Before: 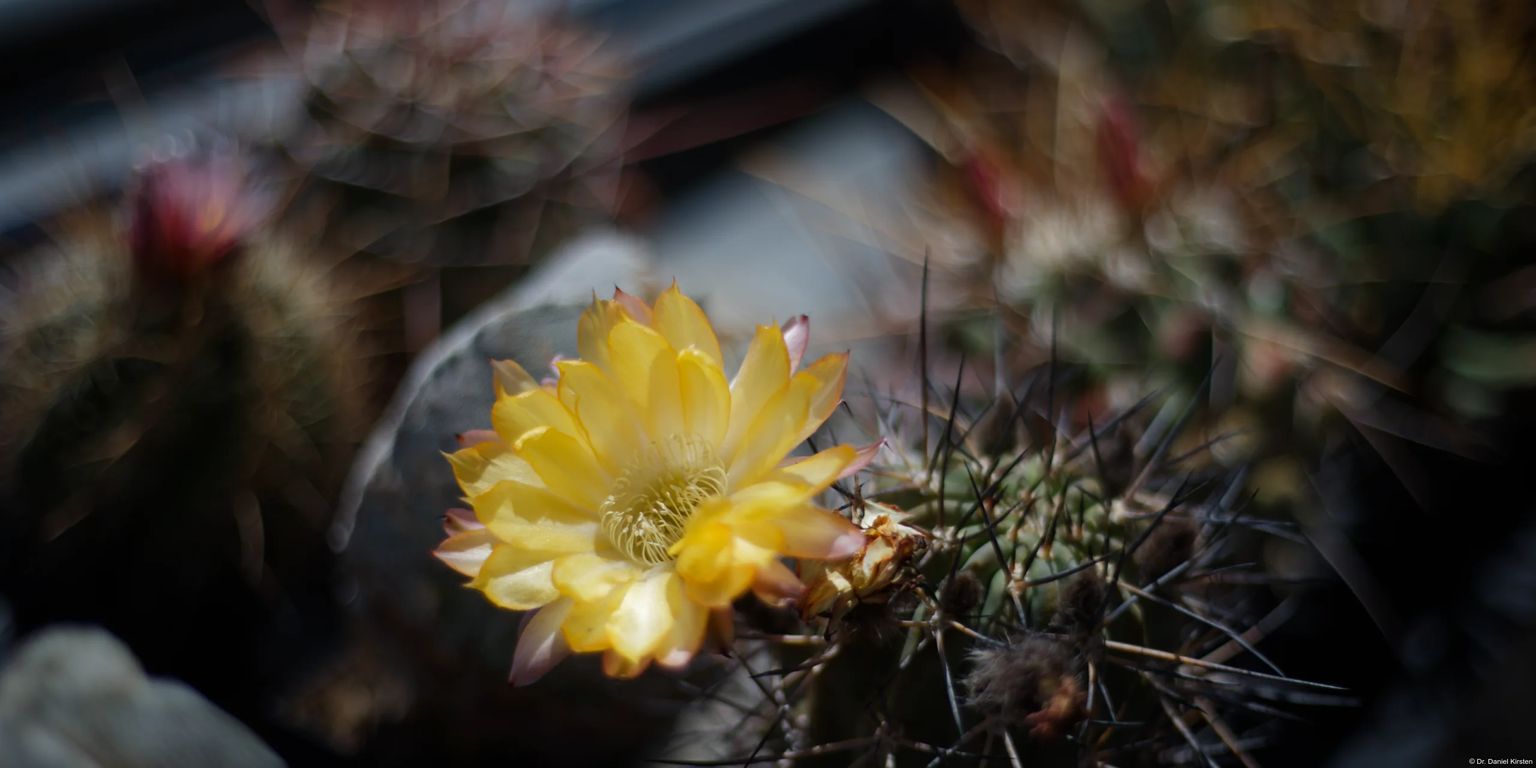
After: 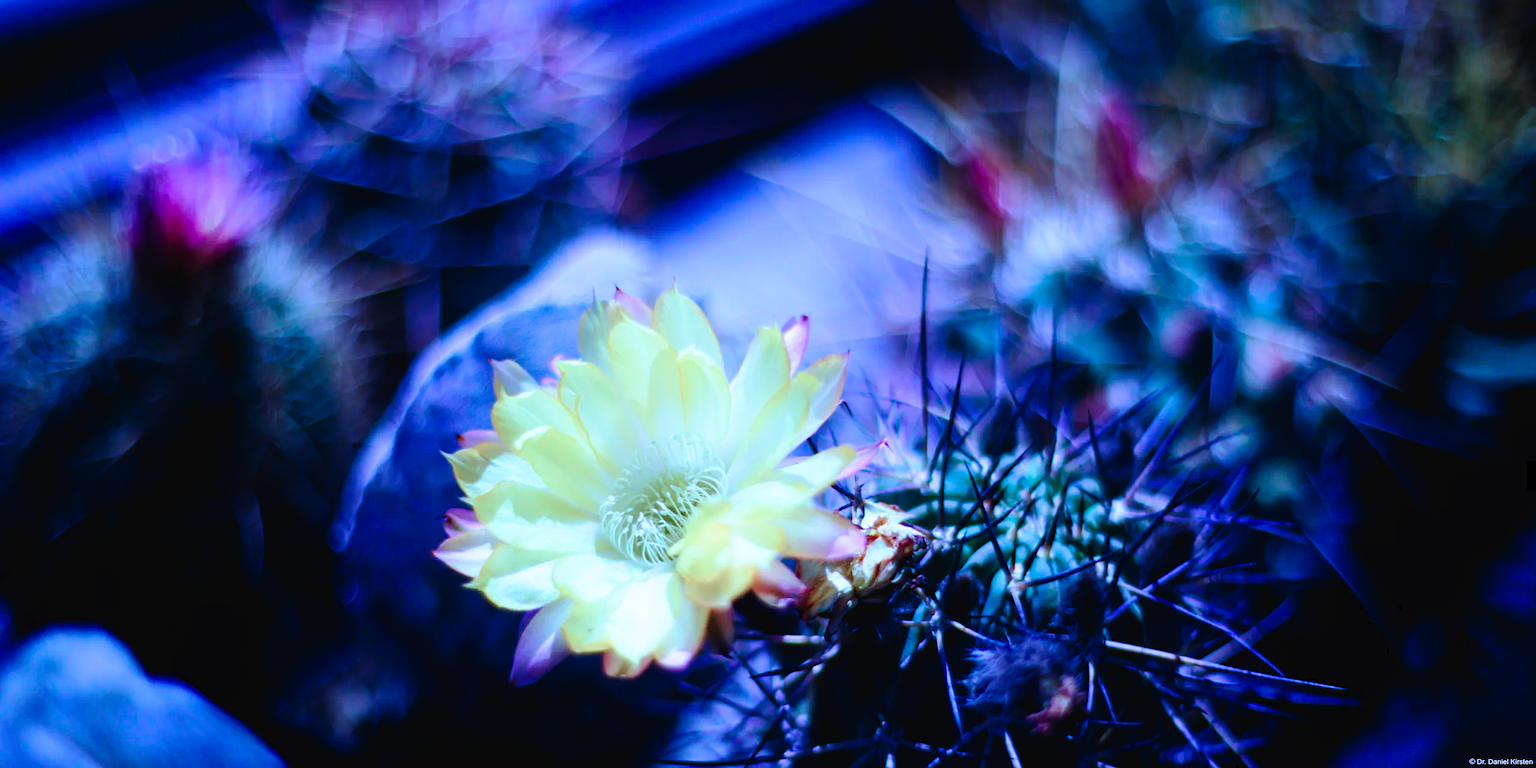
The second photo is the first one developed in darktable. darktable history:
tone curve: curves: ch0 [(0, 0) (0.003, 0.022) (0.011, 0.025) (0.025, 0.025) (0.044, 0.029) (0.069, 0.042) (0.1, 0.068) (0.136, 0.118) (0.177, 0.176) (0.224, 0.233) (0.277, 0.299) (0.335, 0.371) (0.399, 0.448) (0.468, 0.526) (0.543, 0.605) (0.623, 0.684) (0.709, 0.775) (0.801, 0.869) (0.898, 0.957) (1, 1)], preserve colors none
base curve: curves: ch0 [(0, 0) (0.028, 0.03) (0.121, 0.232) (0.46, 0.748) (0.859, 0.968) (1, 1)], preserve colors none
color calibration: output R [0.948, 0.091, -0.04, 0], output G [-0.3, 1.384, -0.085, 0], output B [-0.108, 0.061, 1.08, 0], illuminant as shot in camera, x 0.484, y 0.43, temperature 2405.29 K
